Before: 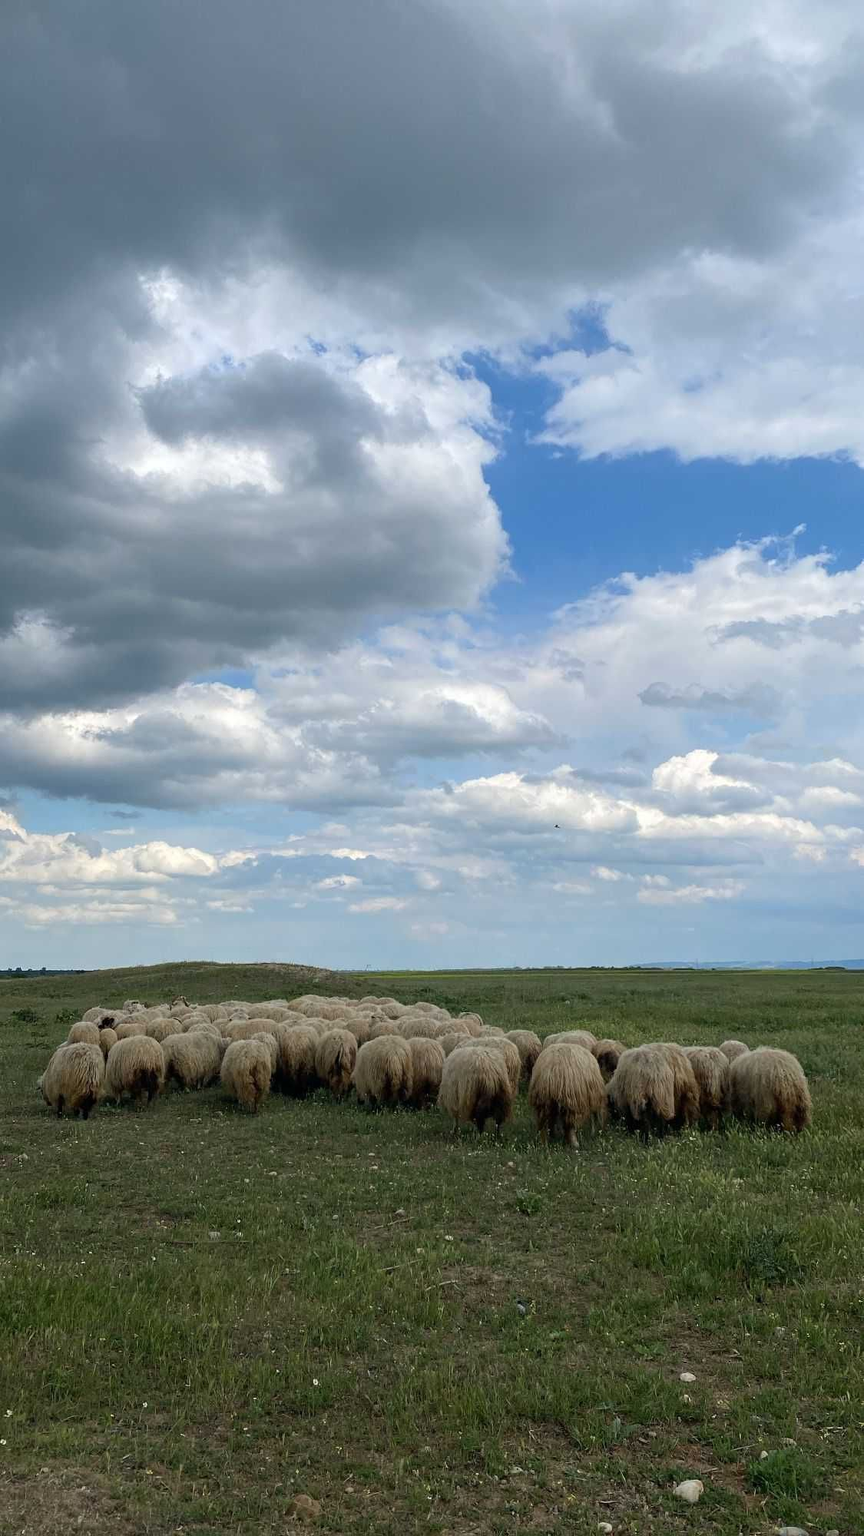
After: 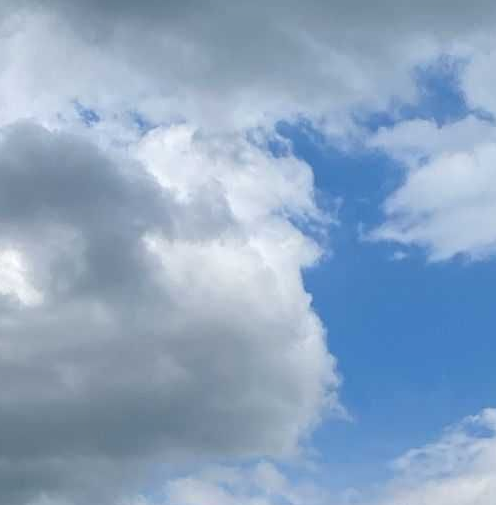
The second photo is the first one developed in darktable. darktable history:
crop: left 29.017%, top 16.875%, right 26.814%, bottom 57.871%
shadows and highlights: shadows 37.38, highlights -27.2, soften with gaussian
